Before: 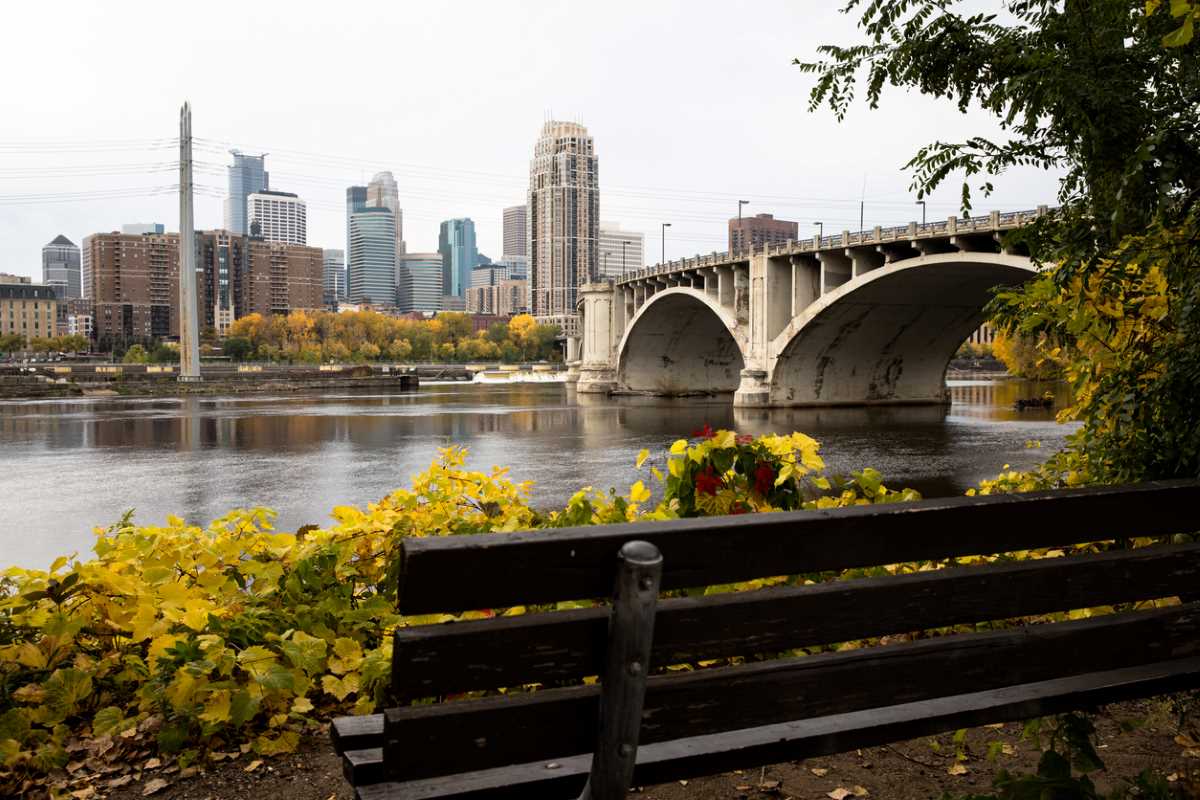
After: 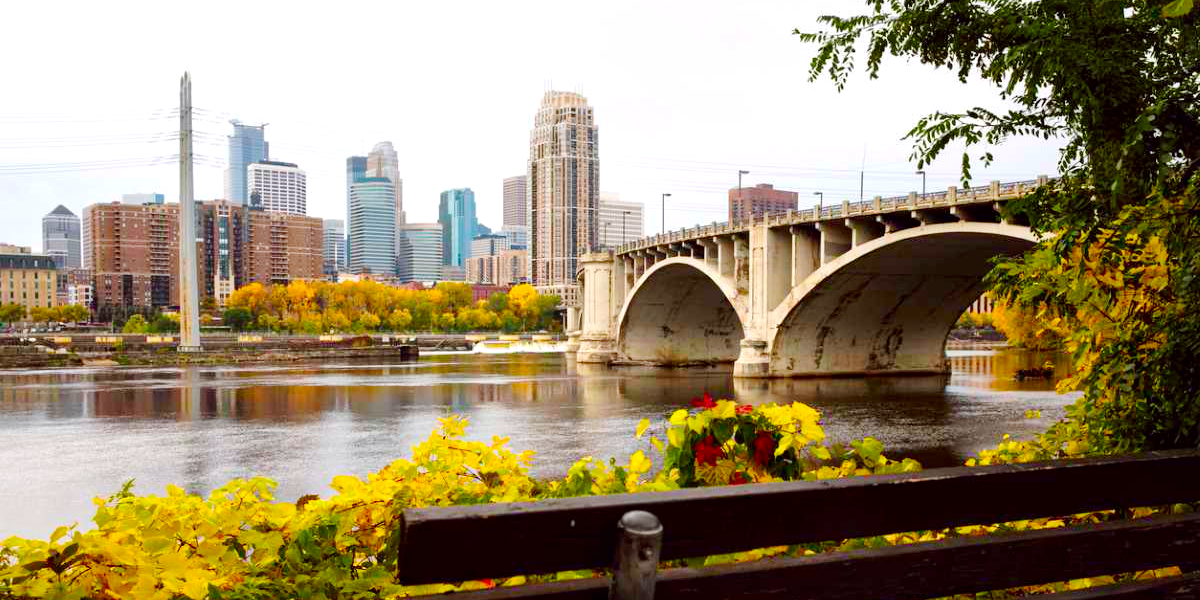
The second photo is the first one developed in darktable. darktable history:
color contrast: green-magenta contrast 1.69, blue-yellow contrast 1.49
base curve: curves: ch0 [(0, 0) (0.158, 0.273) (0.879, 0.895) (1, 1)], preserve colors none
color balance: lift [1, 1, 0.999, 1.001], gamma [1, 1.003, 1.005, 0.995], gain [1, 0.992, 0.988, 1.012], contrast 5%, output saturation 110%
local contrast: mode bilateral grid, contrast 20, coarseness 50, detail 130%, midtone range 0.2
crop: top 3.857%, bottom 21.132%
color balance rgb: perceptual saturation grading › global saturation 10%, global vibrance 10%
